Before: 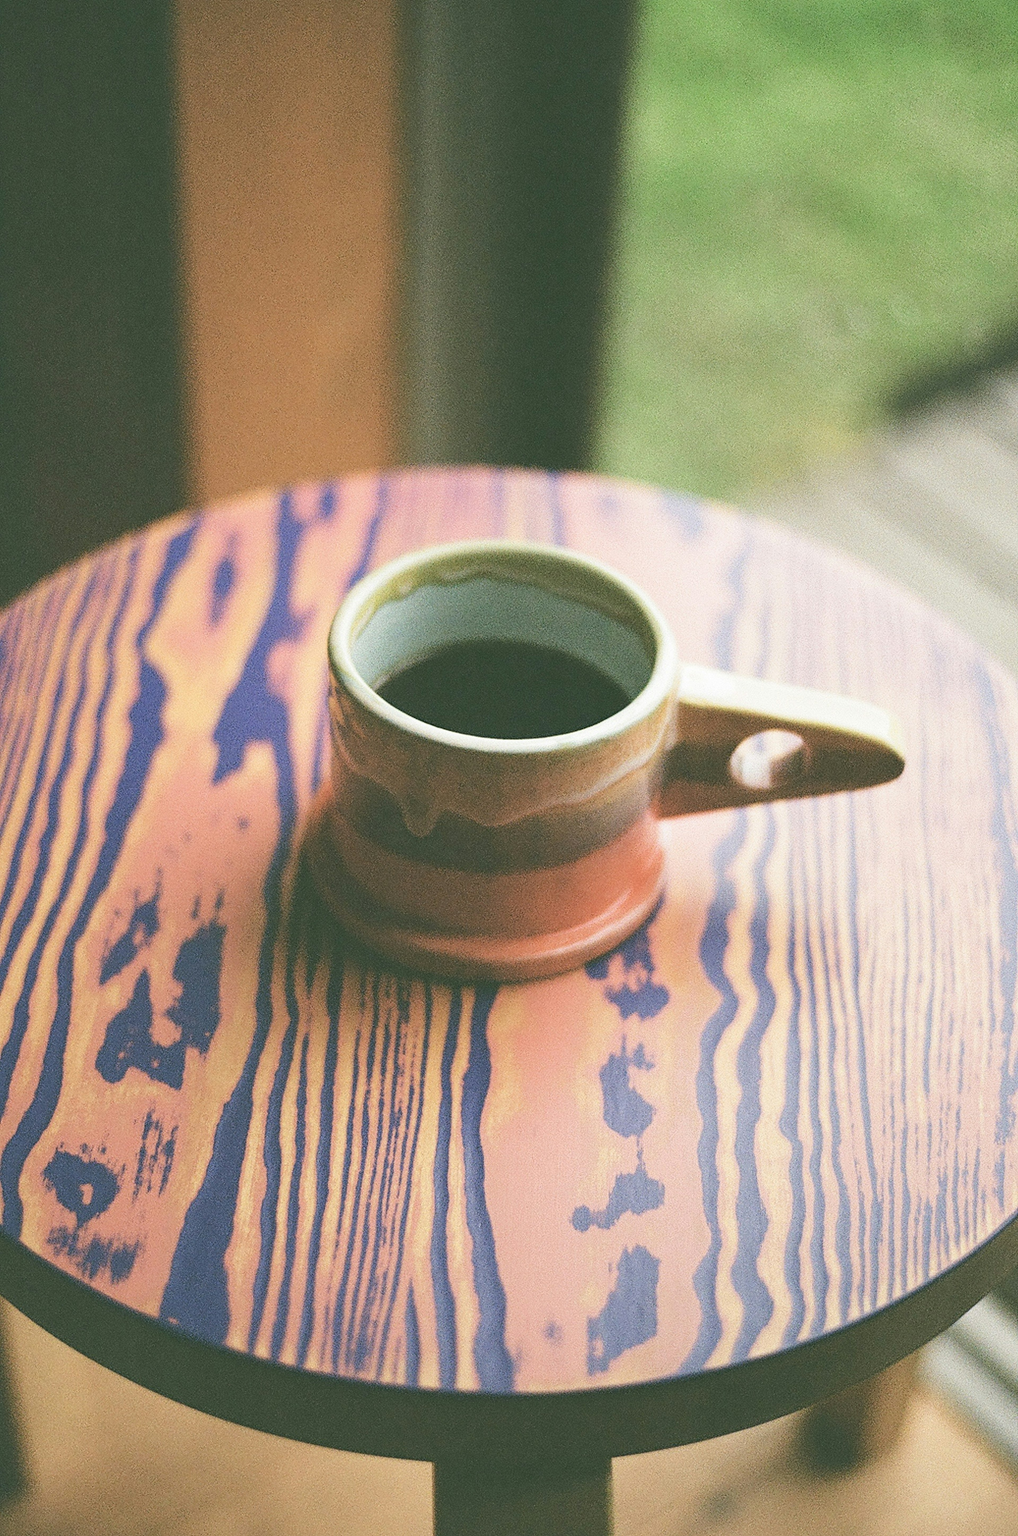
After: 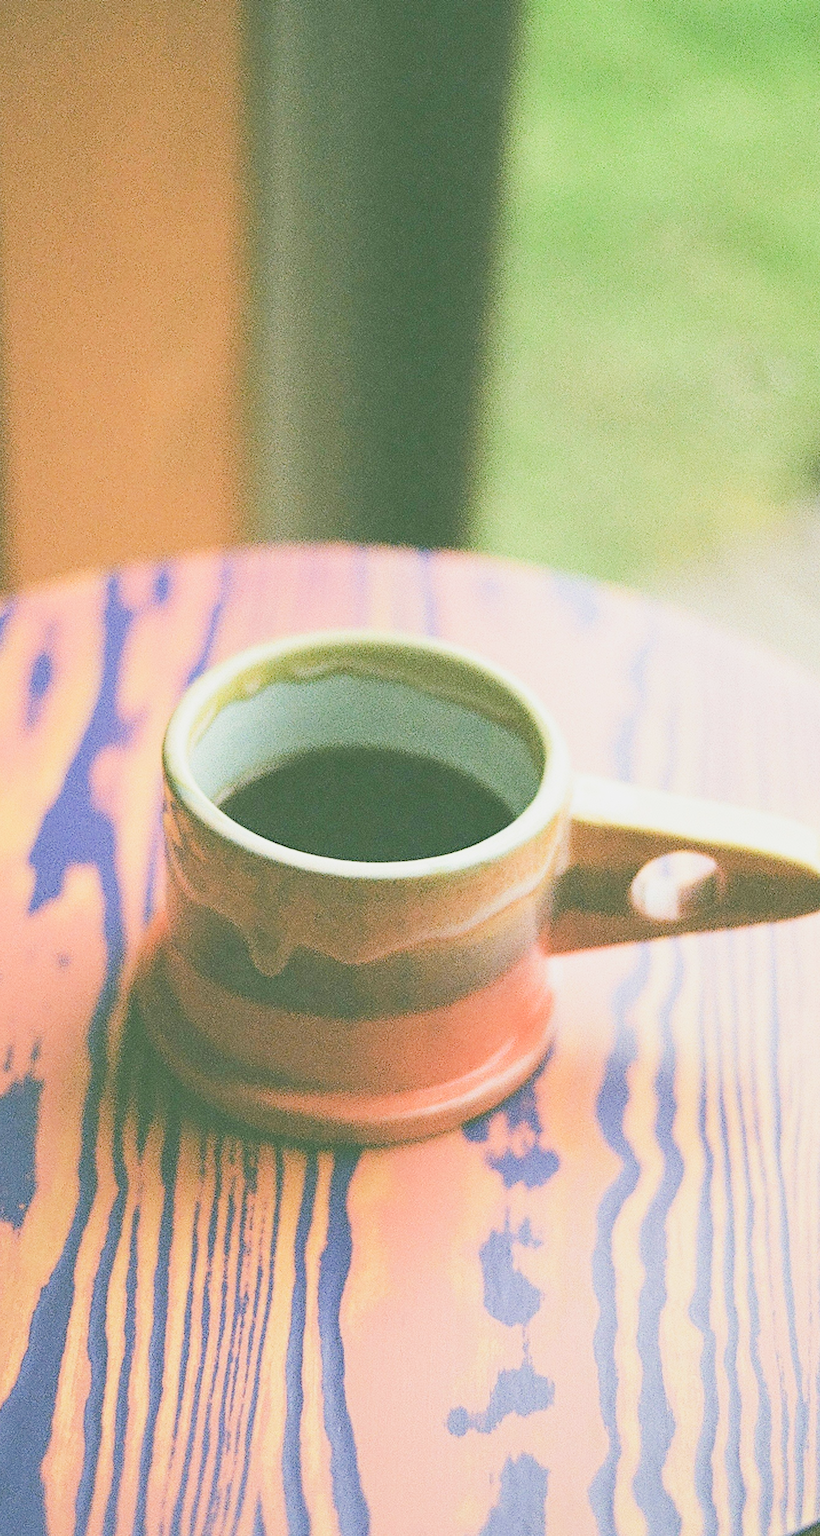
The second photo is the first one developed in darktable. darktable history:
exposure: exposure 1.092 EV, compensate exposure bias true, compensate highlight preservation false
filmic rgb: black relative exposure -8.35 EV, white relative exposure 4.69 EV, hardness 3.82
color balance rgb: perceptual saturation grading › global saturation 19.29%
crop: left 18.579%, right 12.3%, bottom 14.236%
